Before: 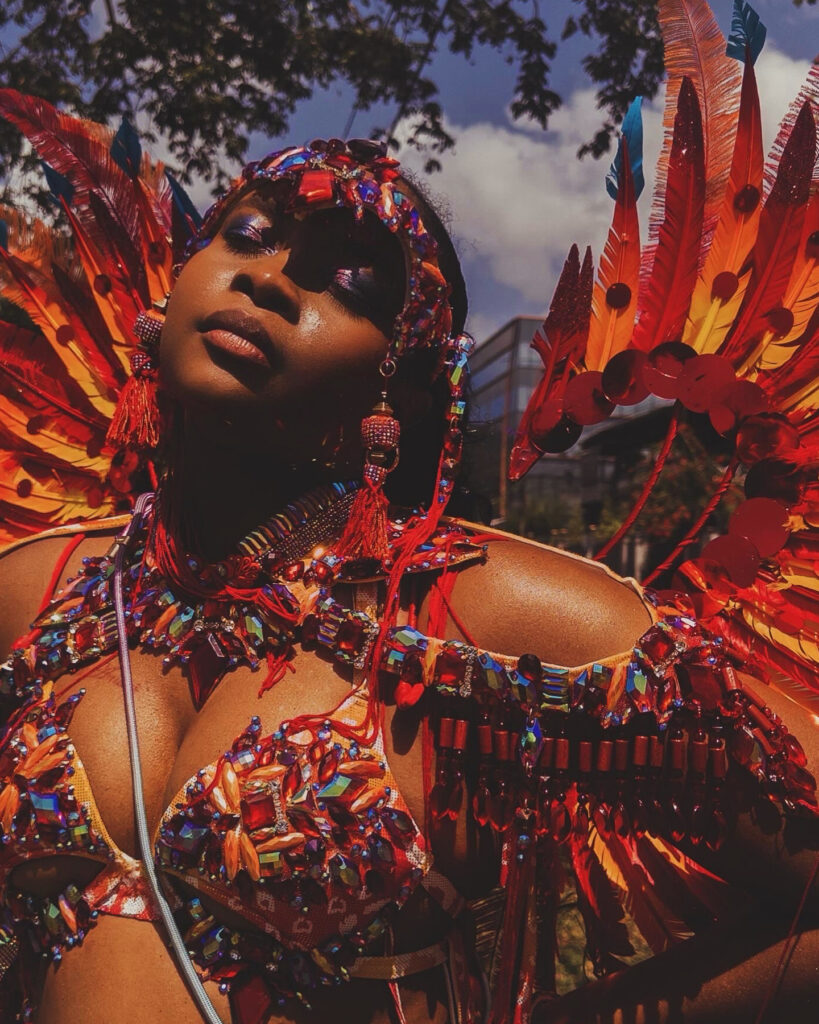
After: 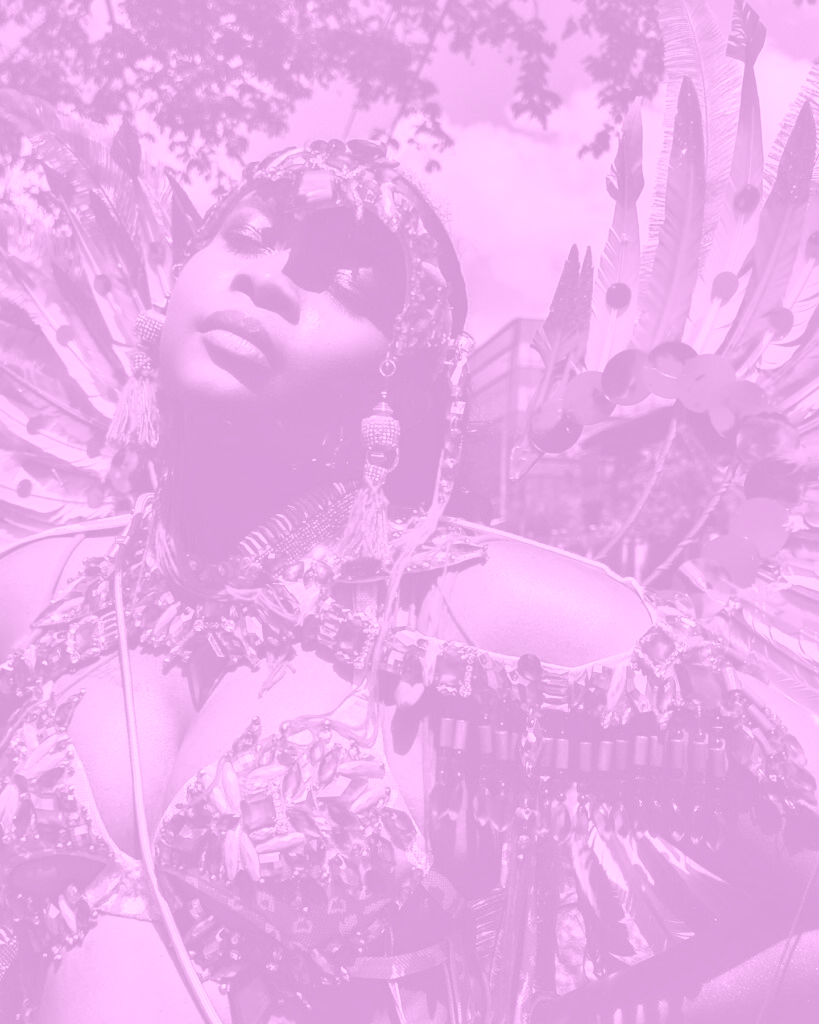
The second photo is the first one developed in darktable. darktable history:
shadows and highlights: white point adjustment 0.1, highlights -70, soften with gaussian
tone curve: curves: ch0 [(0, 0) (0.003, 0.019) (0.011, 0.019) (0.025, 0.026) (0.044, 0.043) (0.069, 0.066) (0.1, 0.095) (0.136, 0.133) (0.177, 0.181) (0.224, 0.233) (0.277, 0.302) (0.335, 0.375) (0.399, 0.452) (0.468, 0.532) (0.543, 0.609) (0.623, 0.695) (0.709, 0.775) (0.801, 0.865) (0.898, 0.932) (1, 1)], preserve colors none
colorize: hue 331.2°, saturation 69%, source mix 30.28%, lightness 69.02%, version 1
